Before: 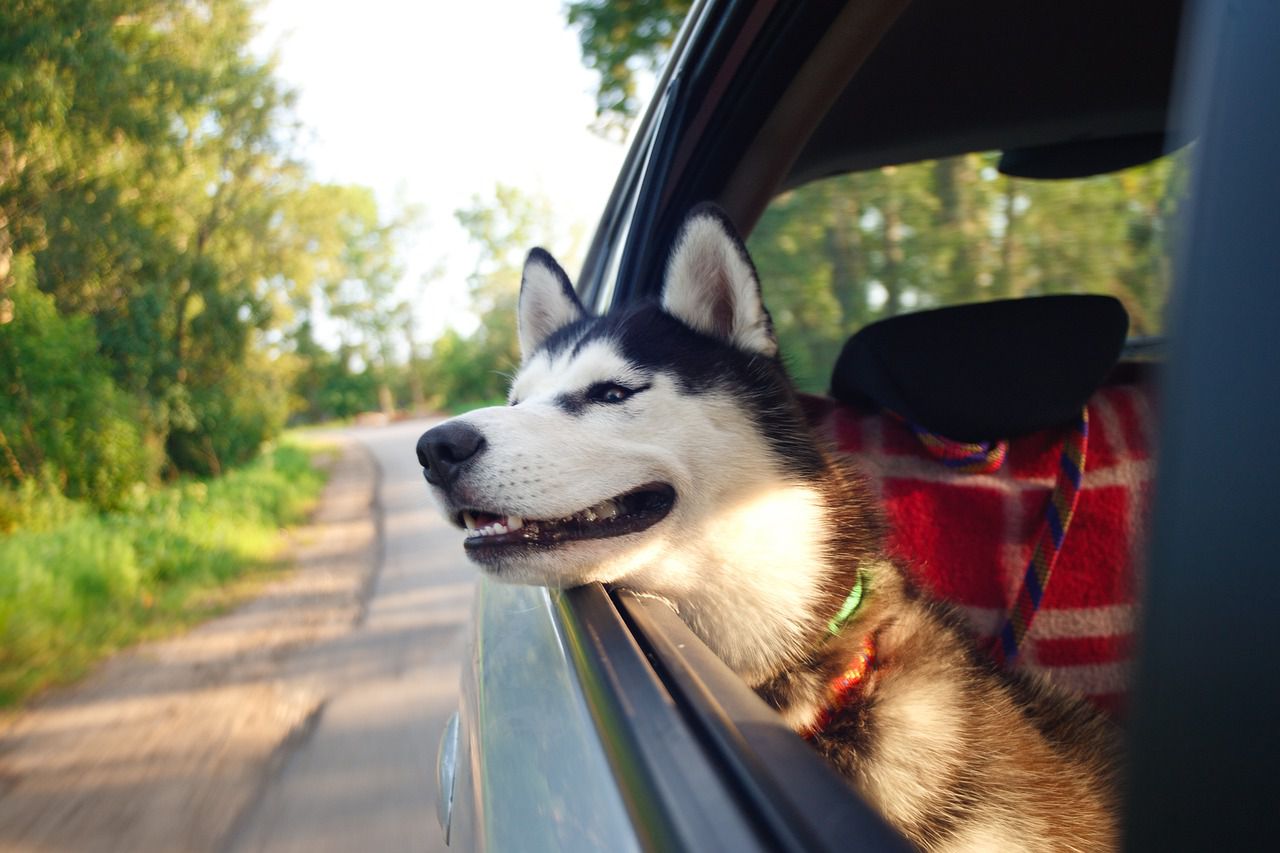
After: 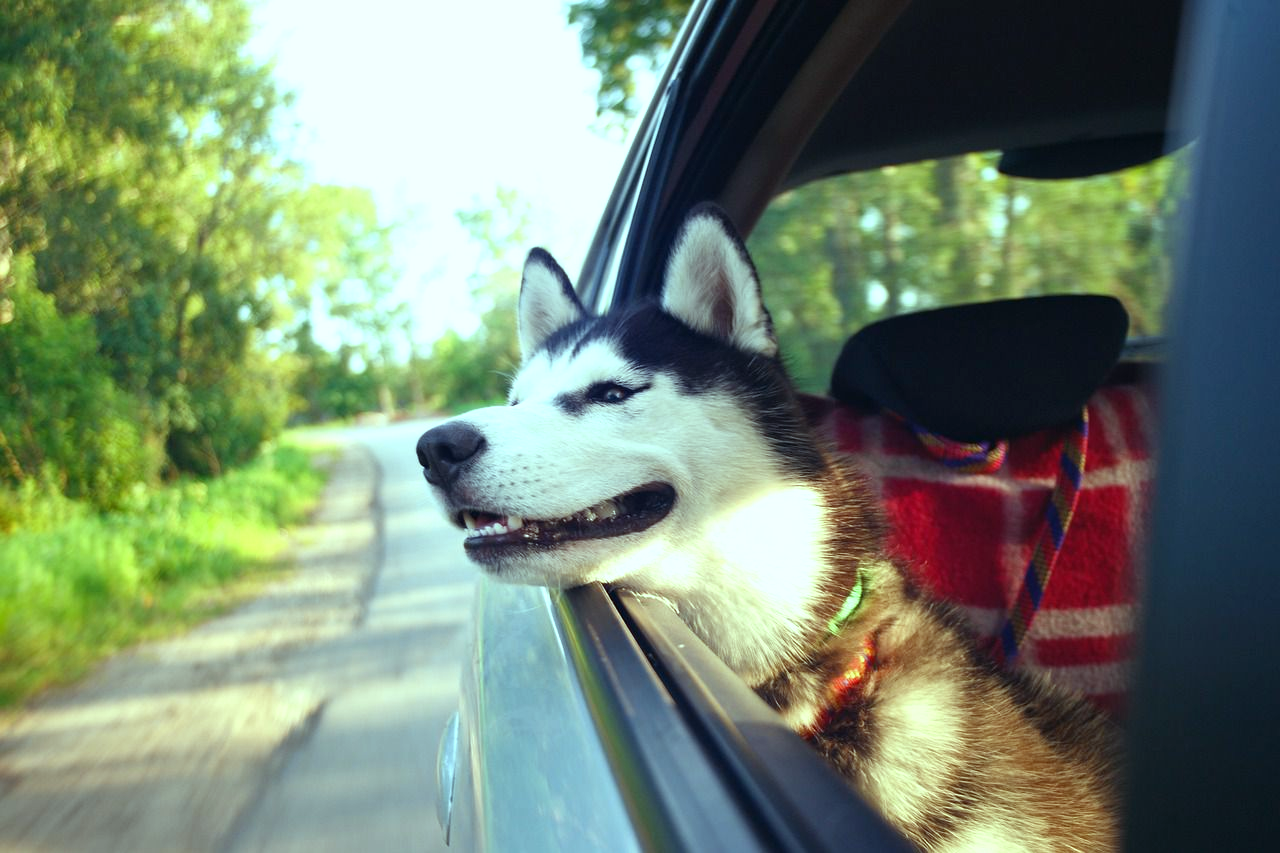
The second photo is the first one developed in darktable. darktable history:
color balance: mode lift, gamma, gain (sRGB), lift [0.997, 0.979, 1.021, 1.011], gamma [1, 1.084, 0.916, 0.998], gain [1, 0.87, 1.13, 1.101], contrast 4.55%, contrast fulcrum 38.24%, output saturation 104.09%
exposure: exposure 0.258 EV, compensate highlight preservation false
